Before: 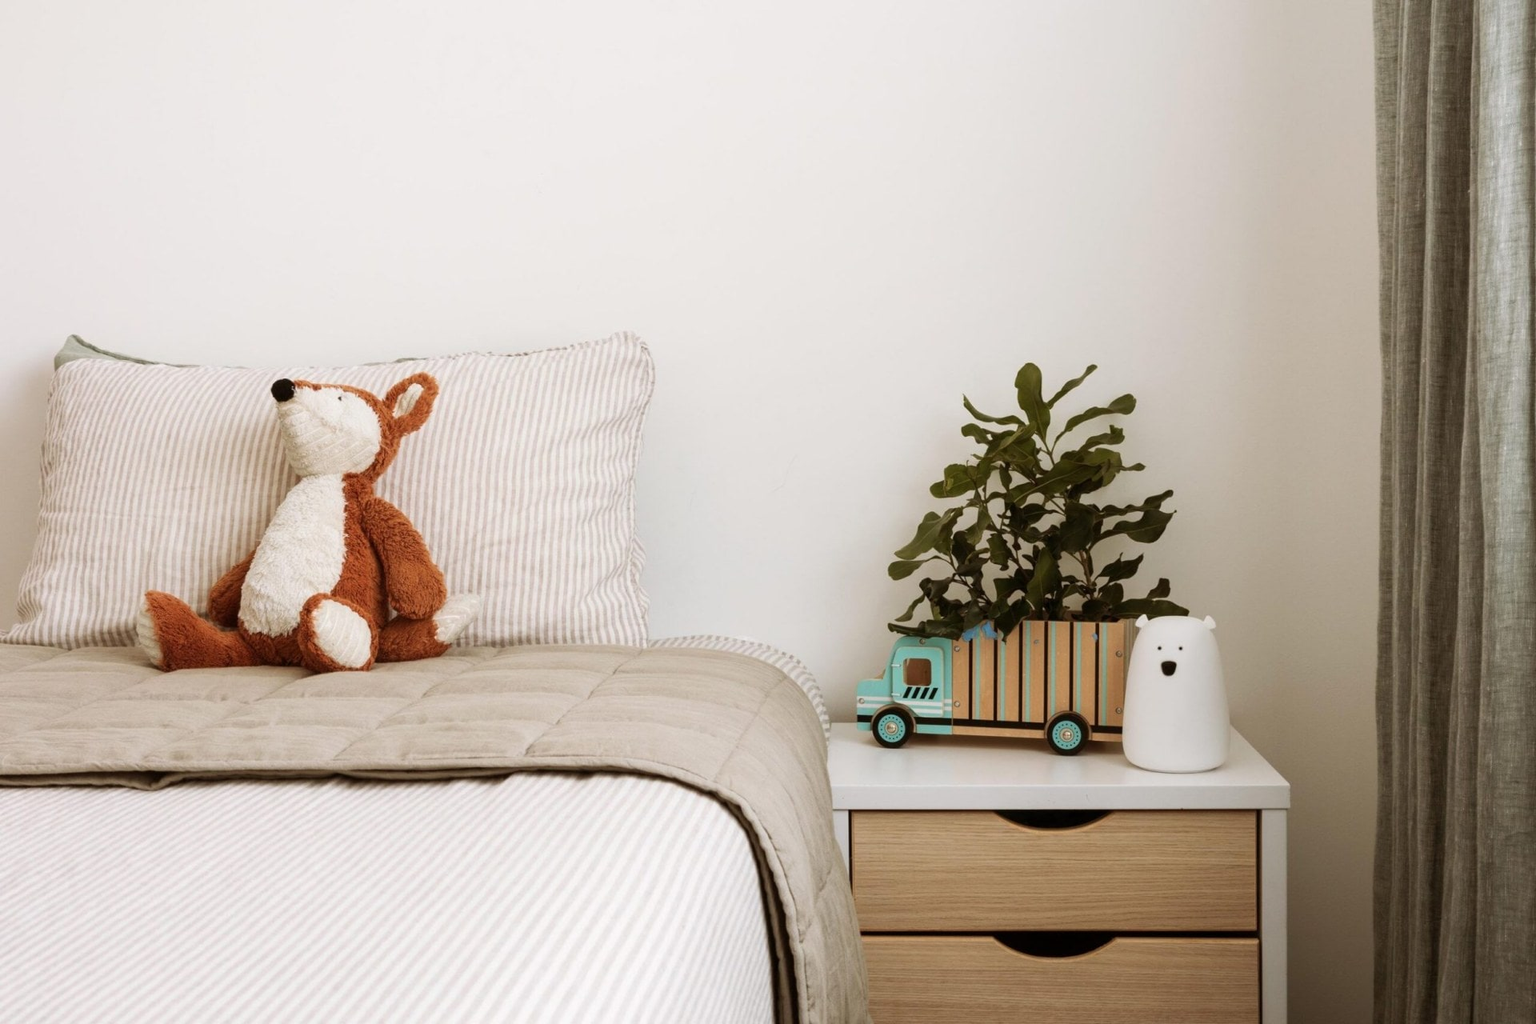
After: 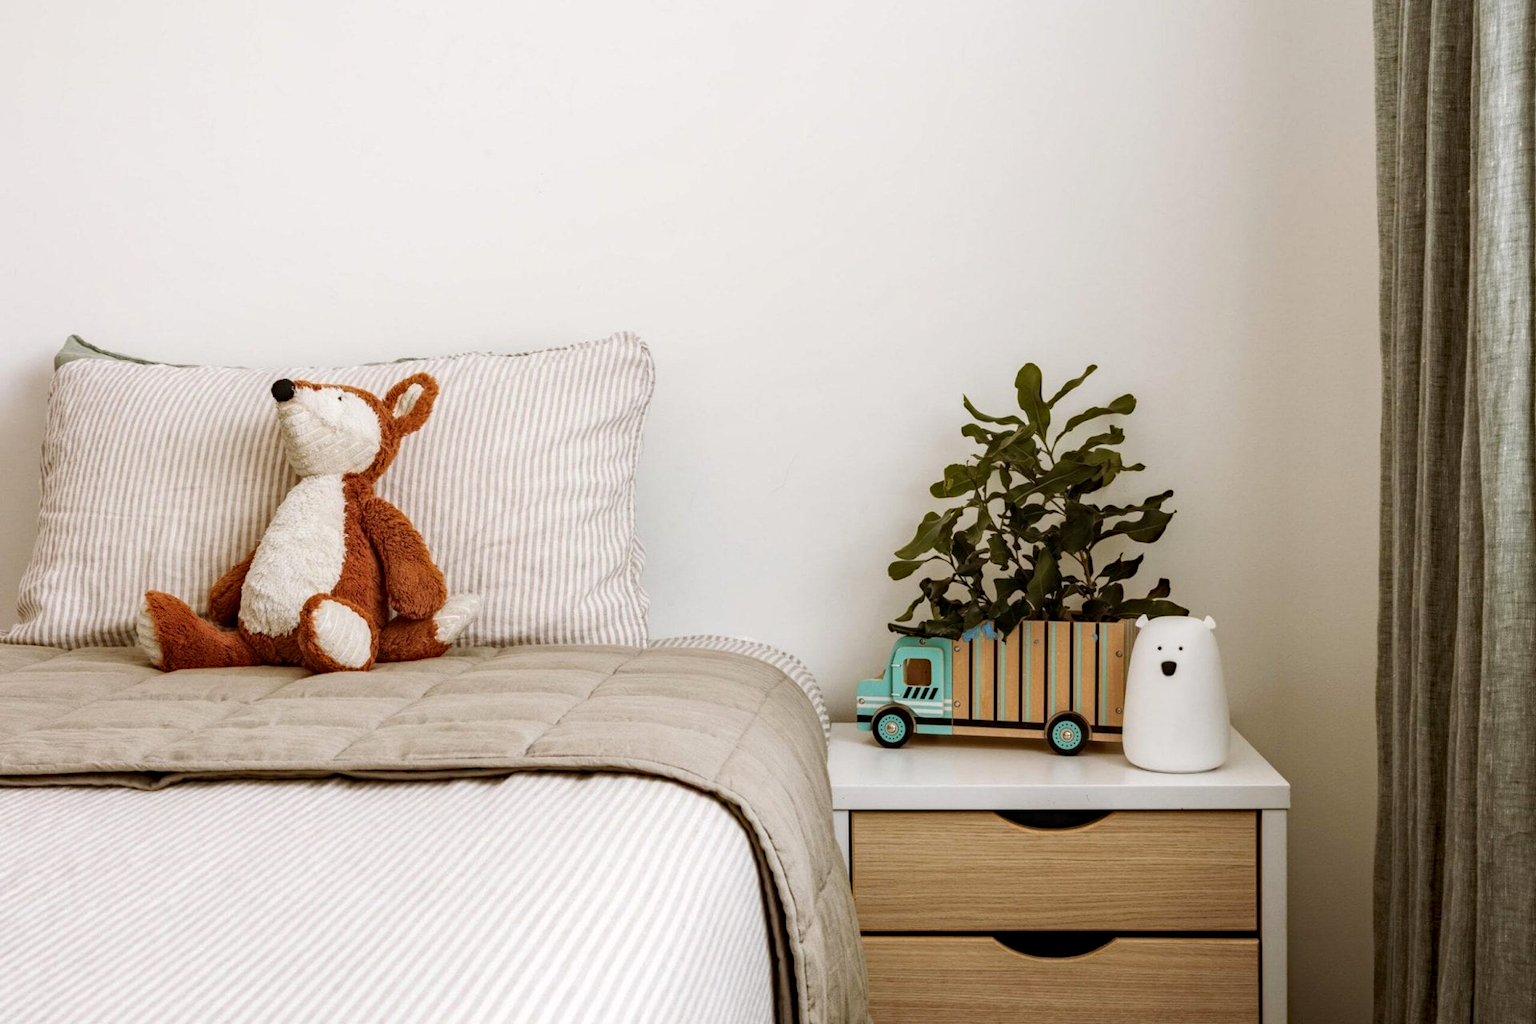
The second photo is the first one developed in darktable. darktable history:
haze removal: strength 0.298, distance 0.245, adaptive false
local contrast: detail 130%
